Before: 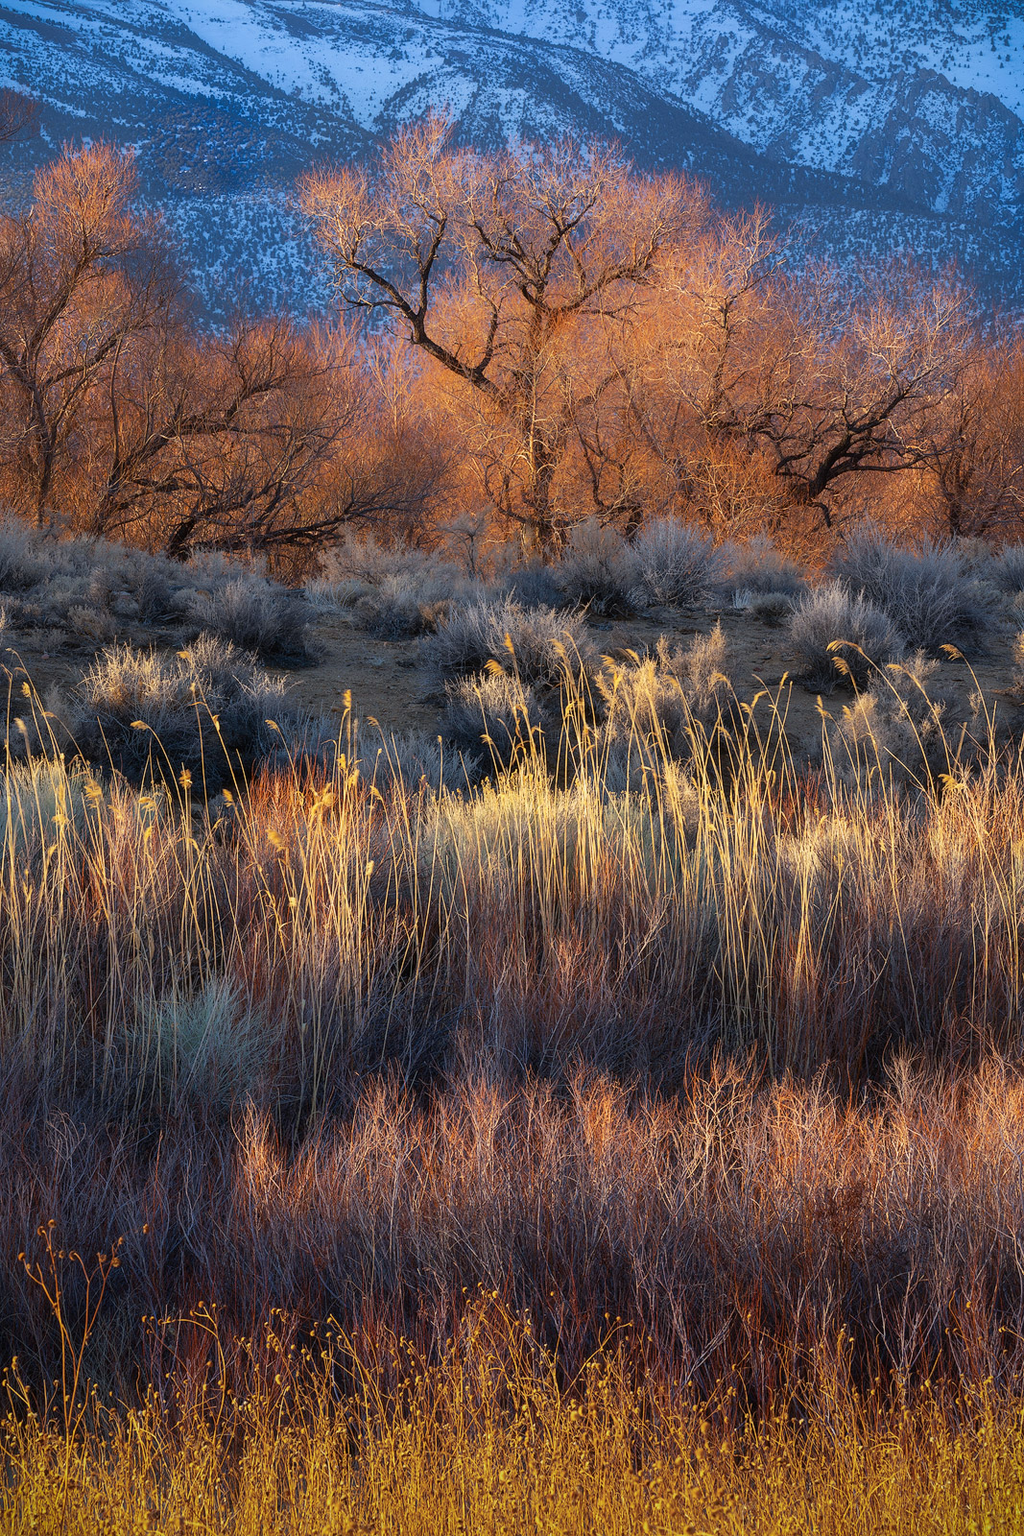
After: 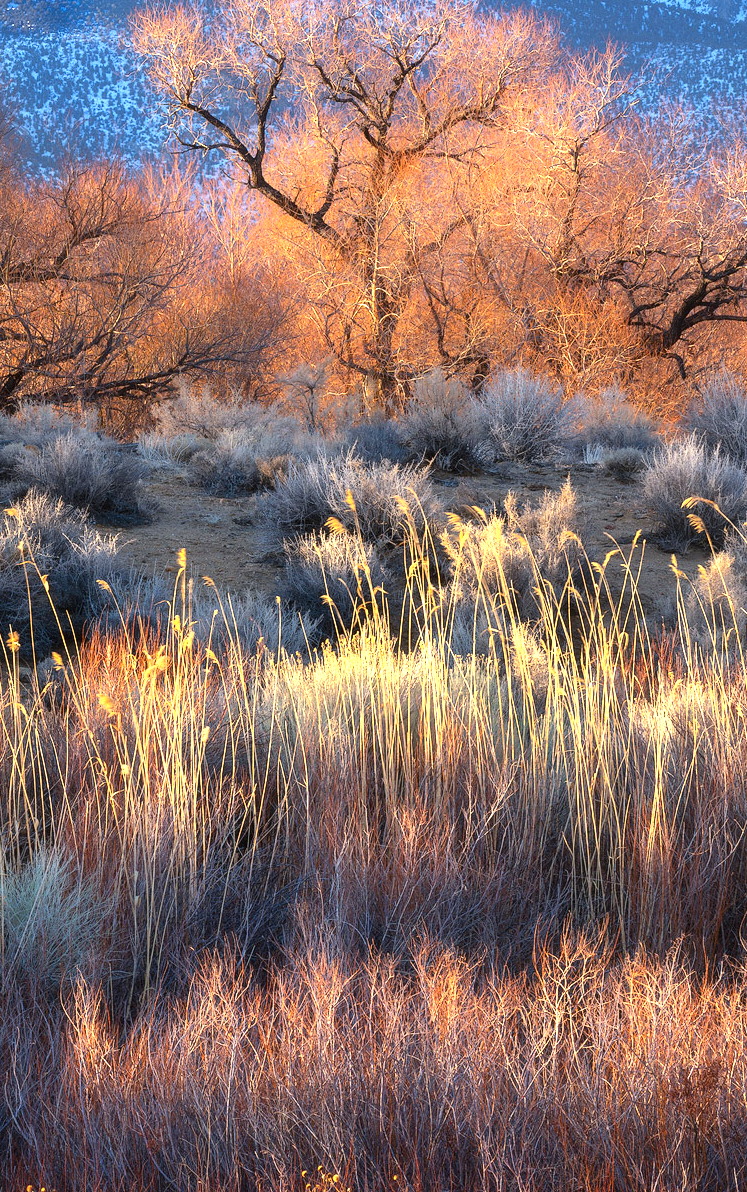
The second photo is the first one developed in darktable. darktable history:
exposure: exposure 1 EV, compensate highlight preservation false
crop and rotate: left 16.895%, top 10.74%, right 13.054%, bottom 14.714%
